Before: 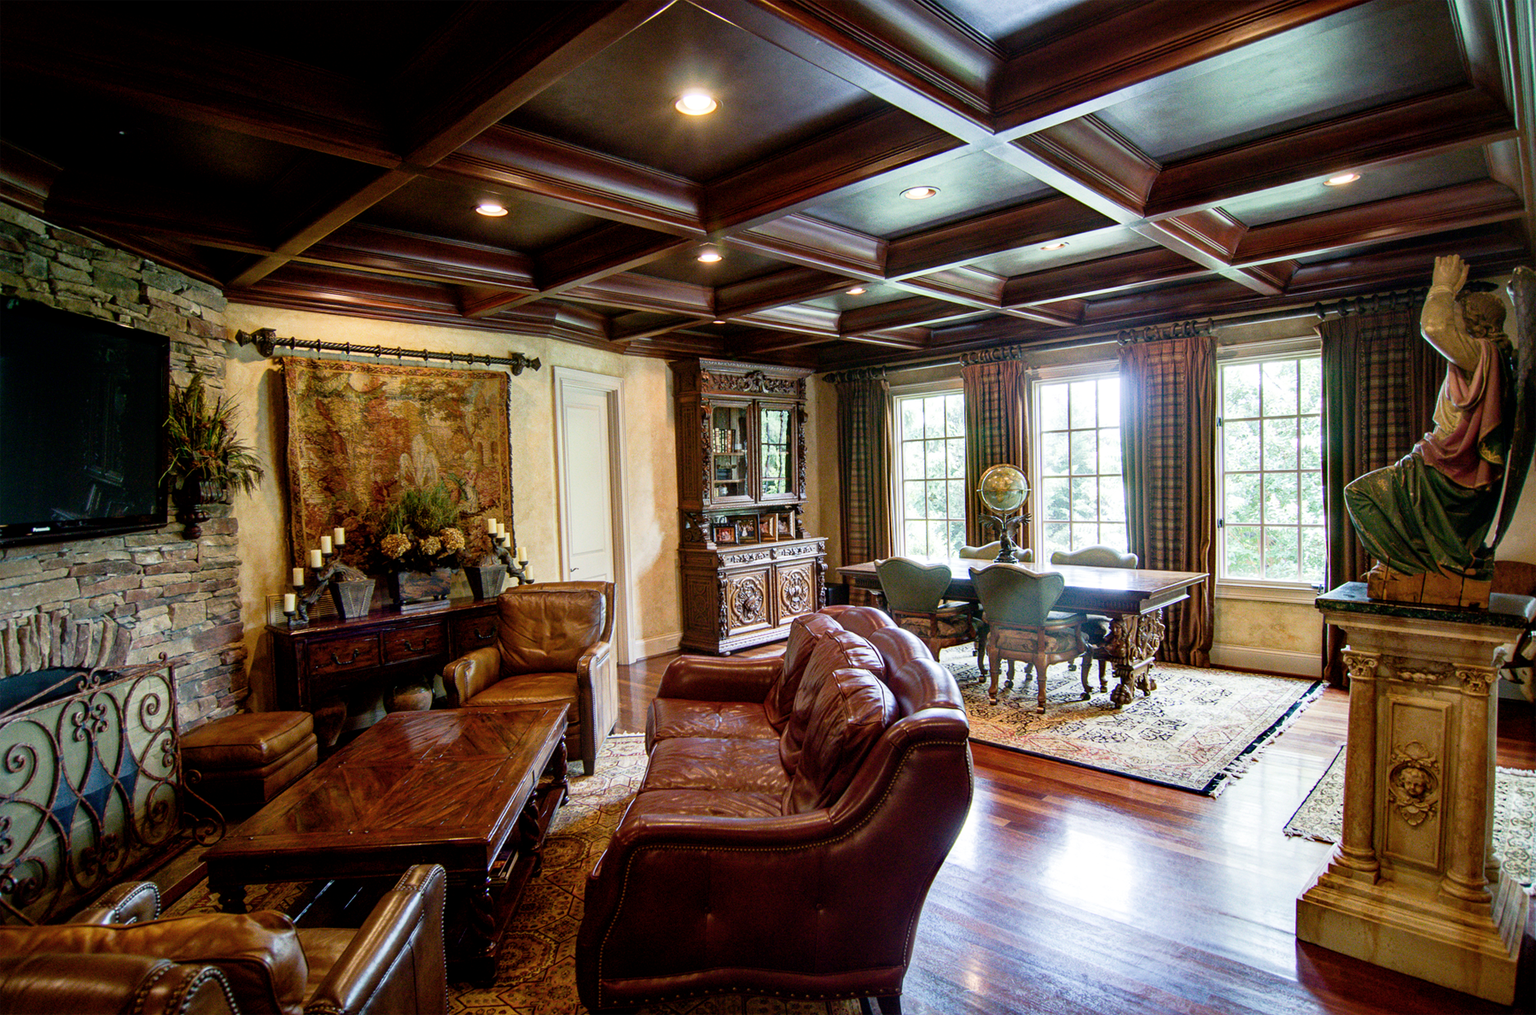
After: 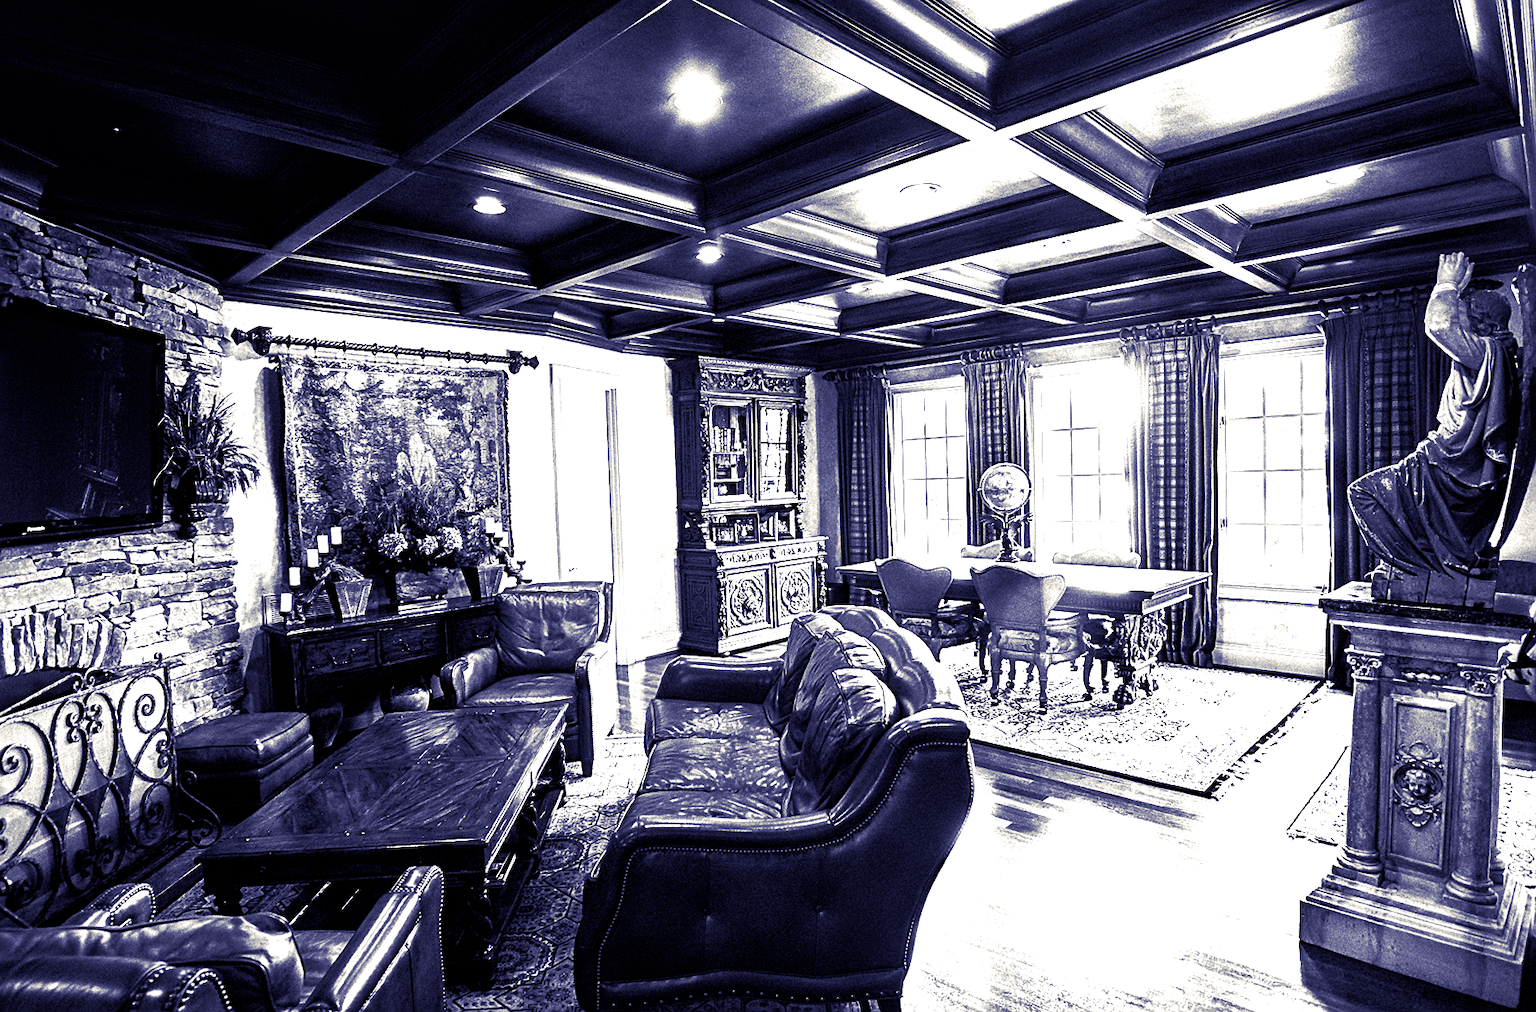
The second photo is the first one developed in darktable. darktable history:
contrast equalizer: y [[0.509, 0.517, 0.523, 0.523, 0.517, 0.509], [0.5 ×6], [0.5 ×6], [0 ×6], [0 ×6]]
crop: left 0.434%, top 0.485%, right 0.244%, bottom 0.386%
monochrome: on, module defaults
exposure: black level correction 0, exposure 1.9 EV, compensate highlight preservation false
split-toning: shadows › hue 242.67°, shadows › saturation 0.733, highlights › hue 45.33°, highlights › saturation 0.667, balance -53.304, compress 21.15%
rgb curve: curves: ch0 [(0, 0) (0.415, 0.237) (1, 1)]
sharpen: on, module defaults
